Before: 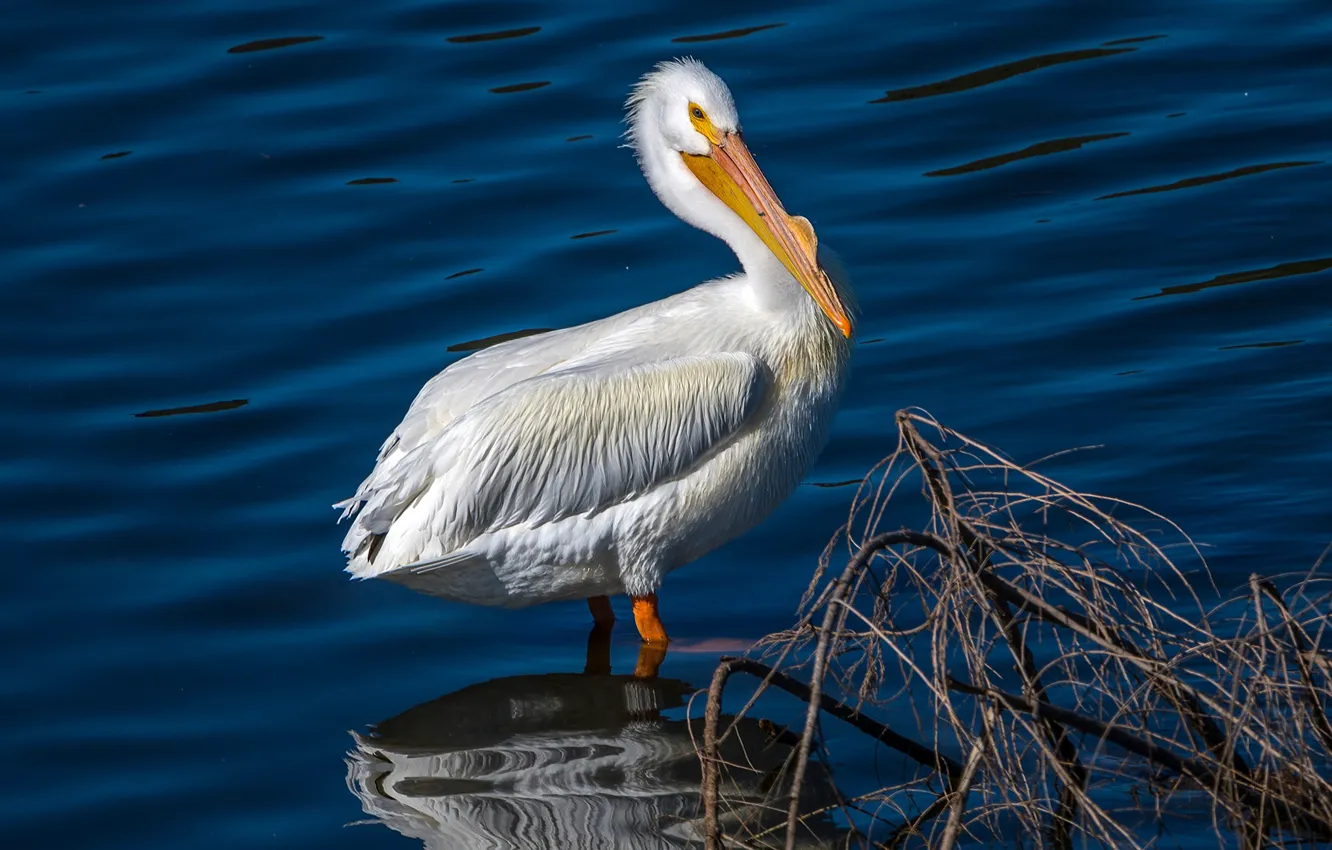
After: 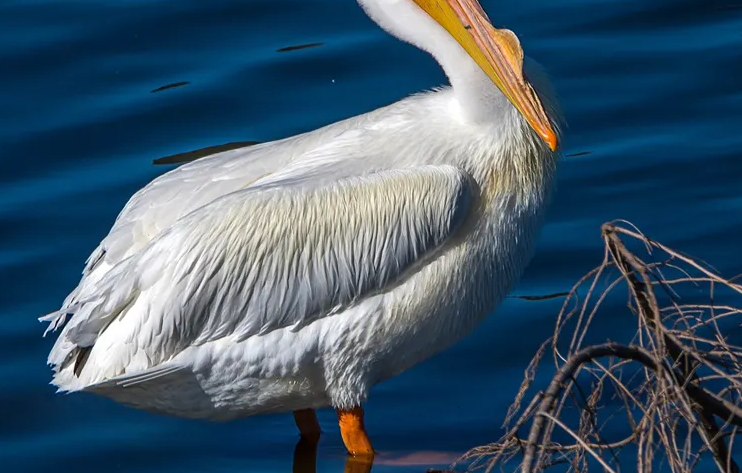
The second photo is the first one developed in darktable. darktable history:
crop and rotate: left 22.133%, top 22.14%, right 22.148%, bottom 22.129%
